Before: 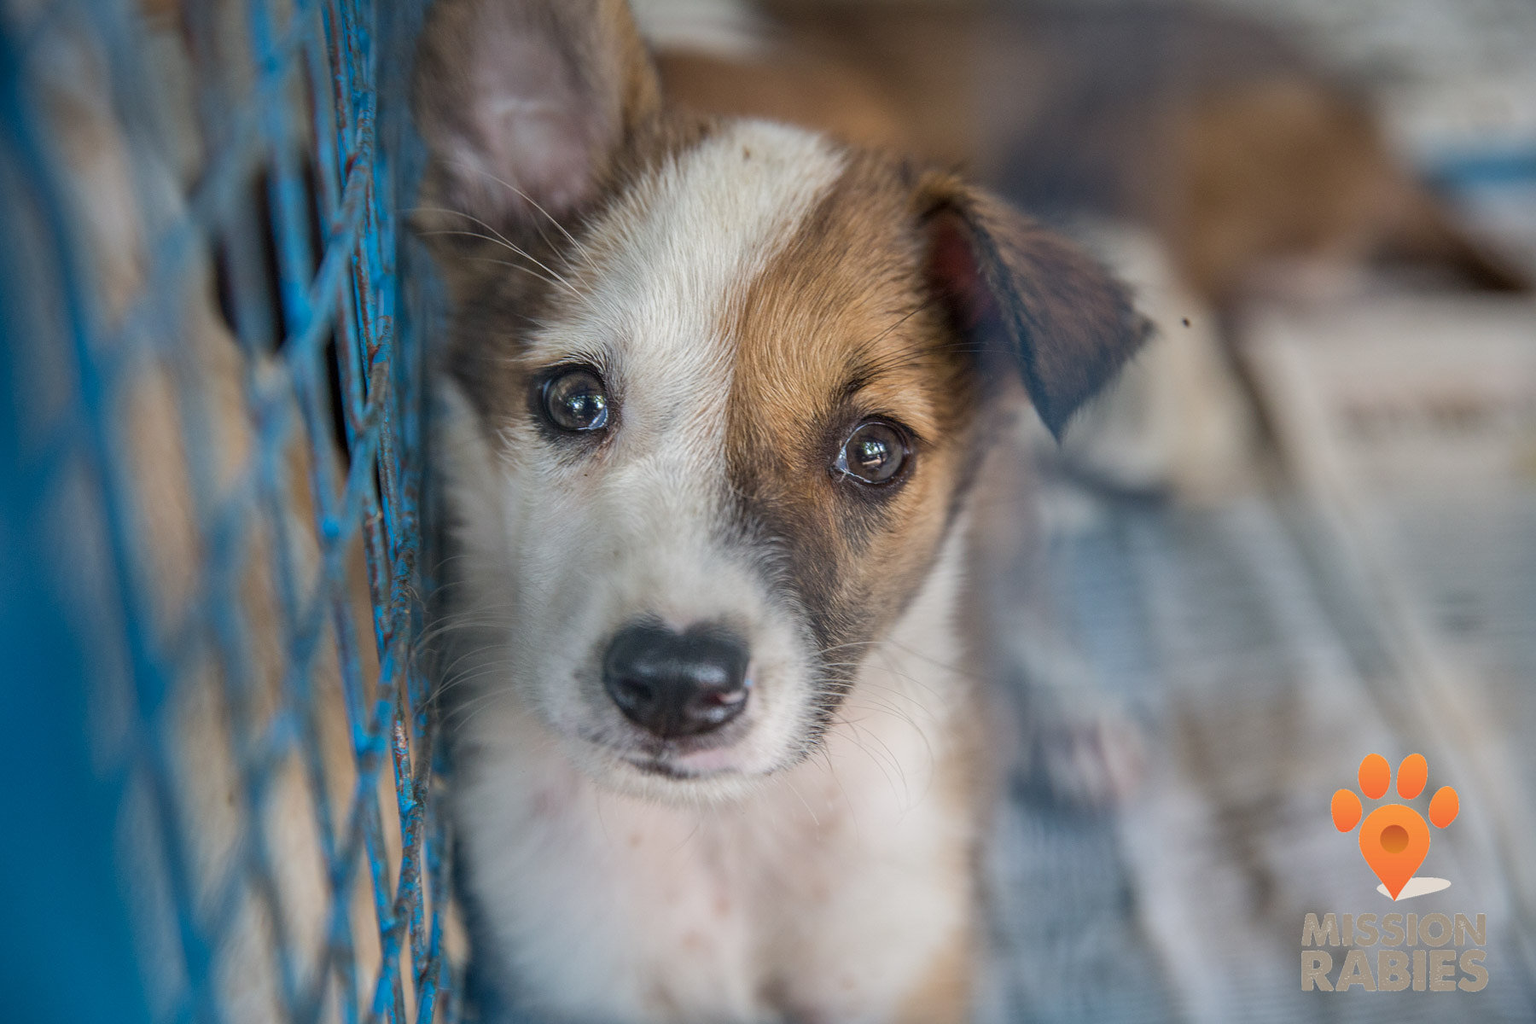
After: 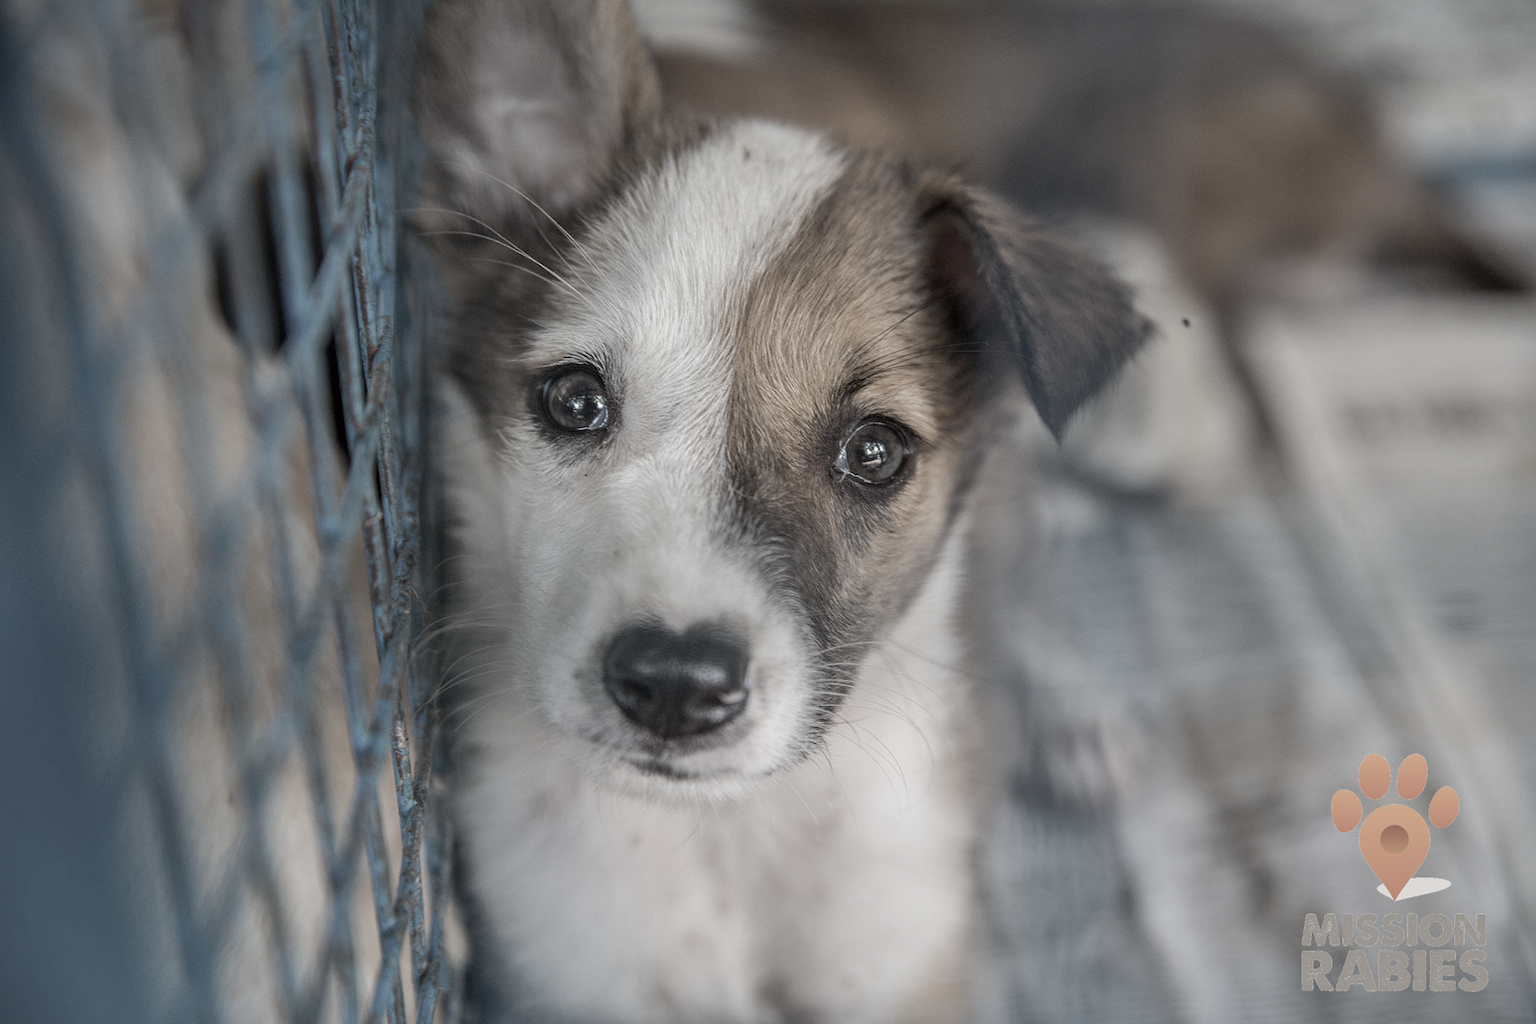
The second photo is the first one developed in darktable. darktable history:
color correction: highlights b* -0.021, saturation 0.341
